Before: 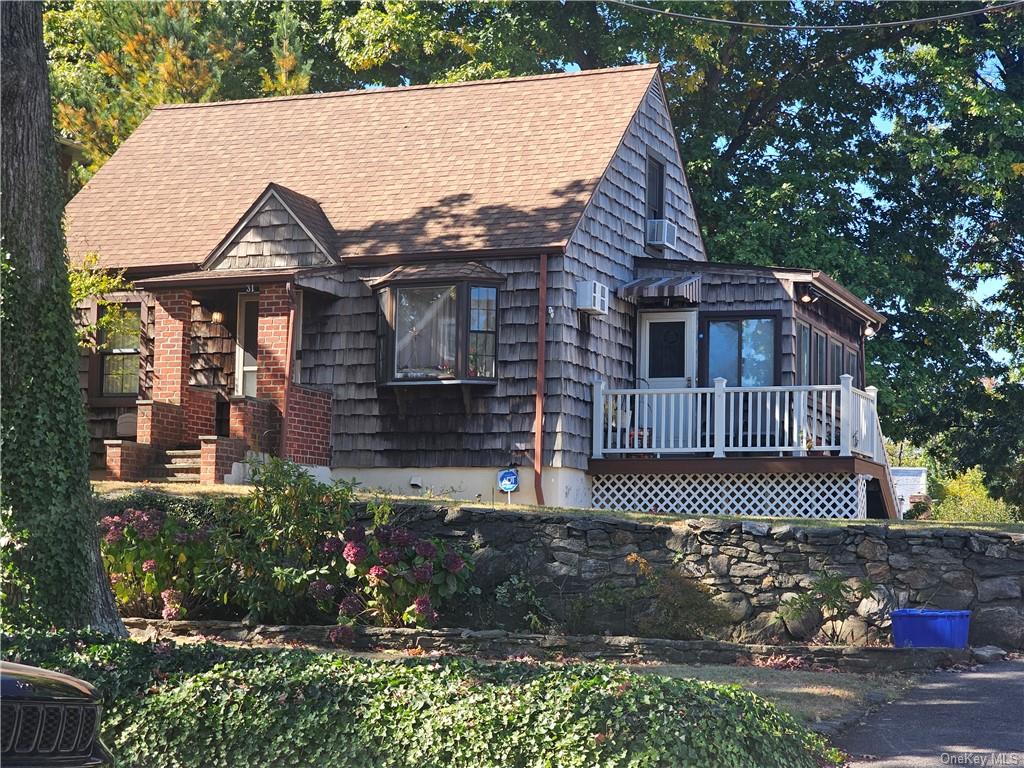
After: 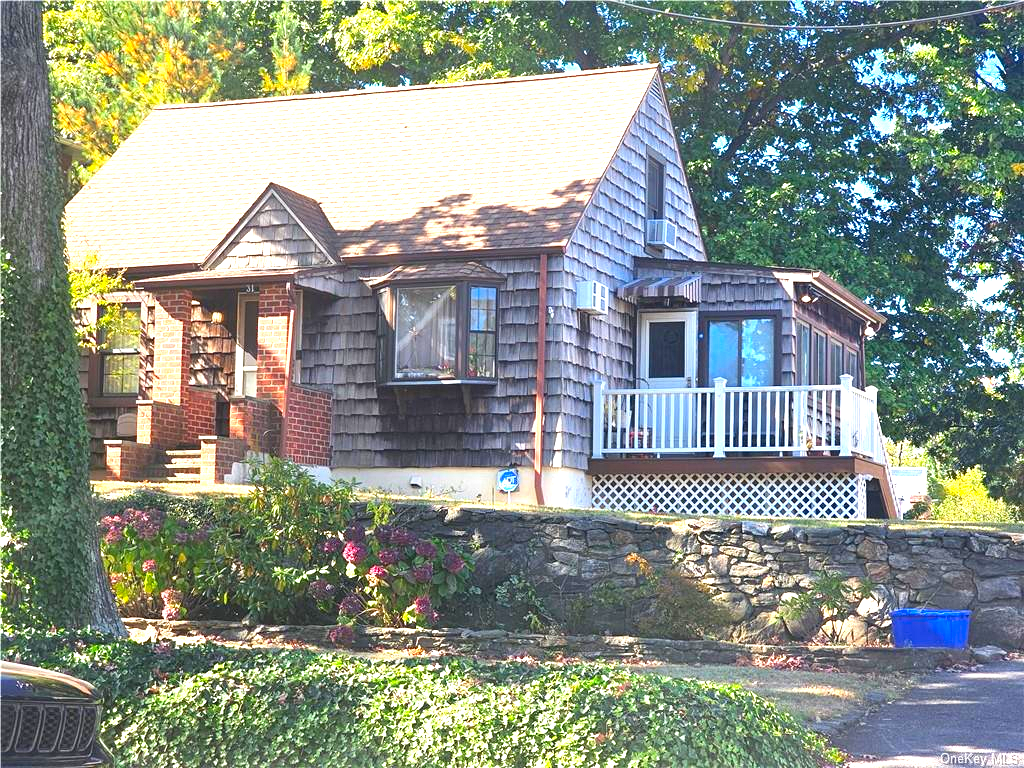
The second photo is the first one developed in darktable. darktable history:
contrast equalizer: octaves 7, y [[0.5, 0.486, 0.447, 0.446, 0.489, 0.5], [0.5 ×6], [0.5 ×6], [0 ×6], [0 ×6]]
contrast brightness saturation: saturation 0.18
exposure: black level correction 0, exposure 1.386 EV, compensate highlight preservation false
